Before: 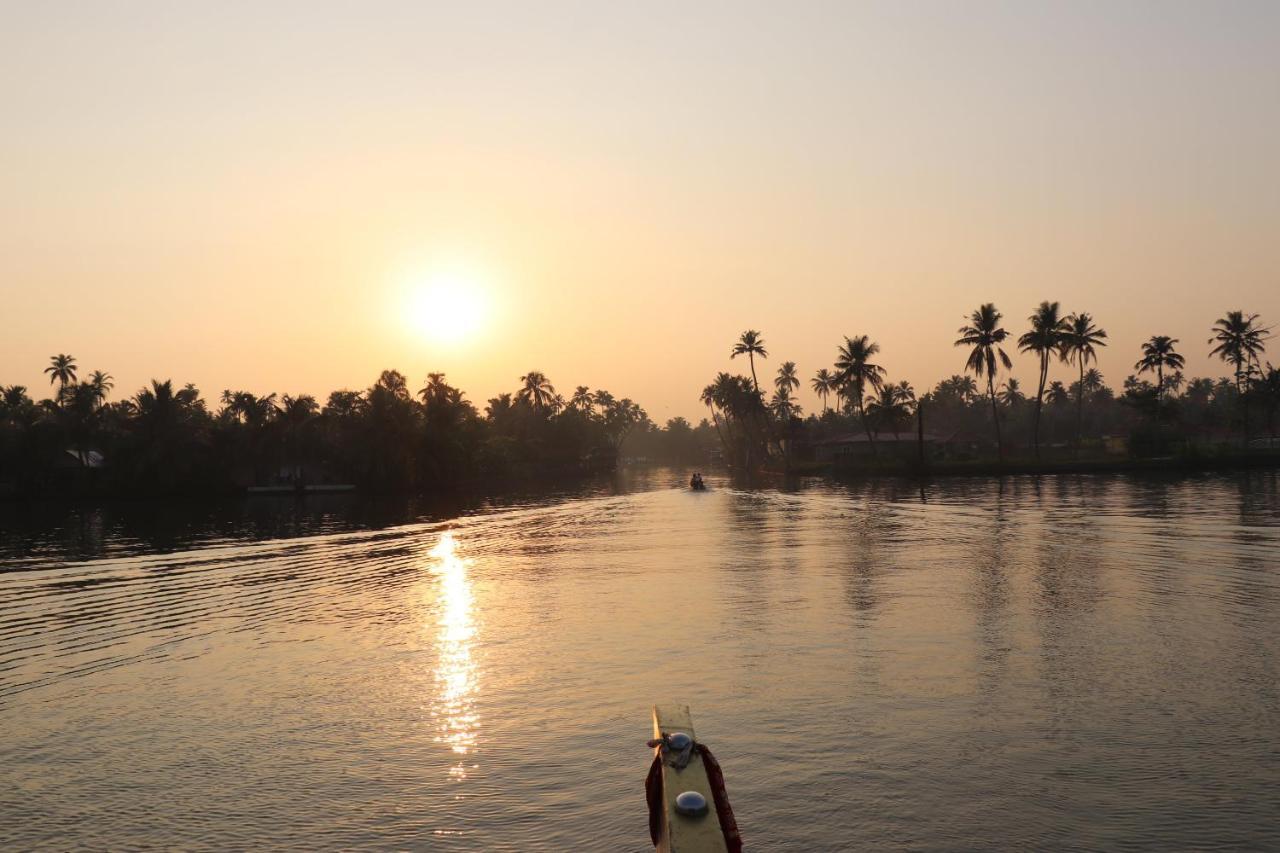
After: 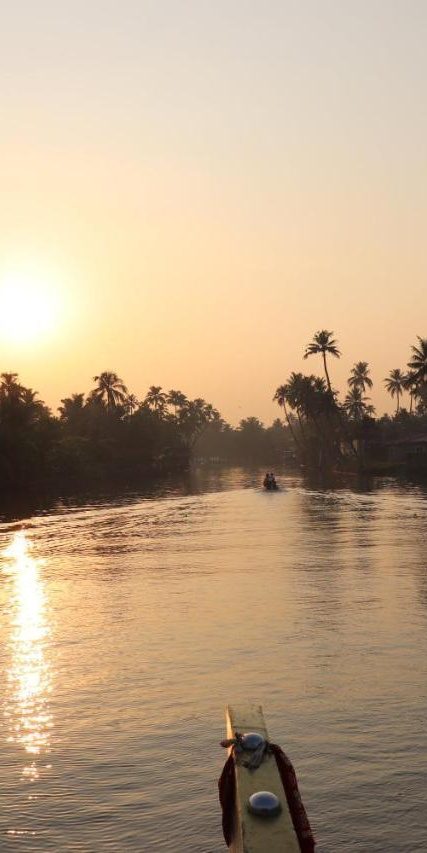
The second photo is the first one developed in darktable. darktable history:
crop: left 33.392%, right 33.202%
